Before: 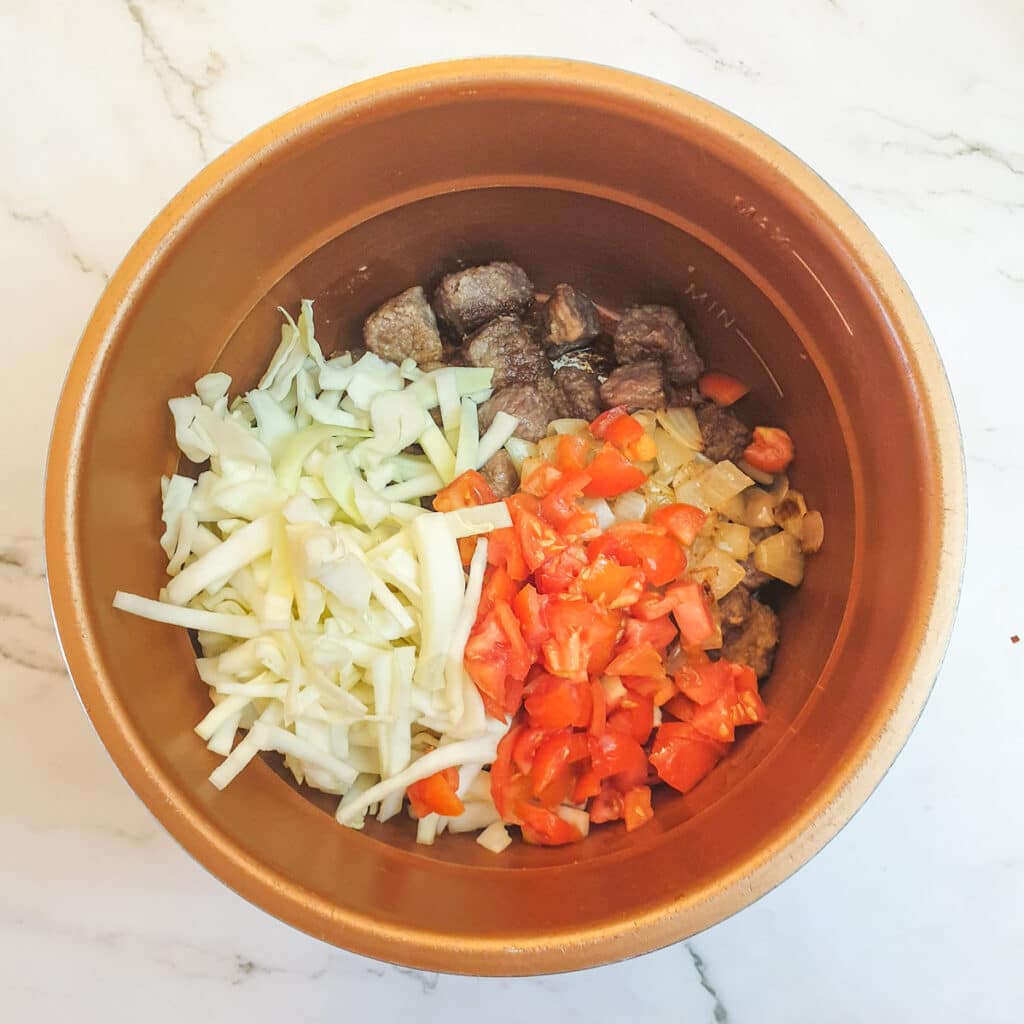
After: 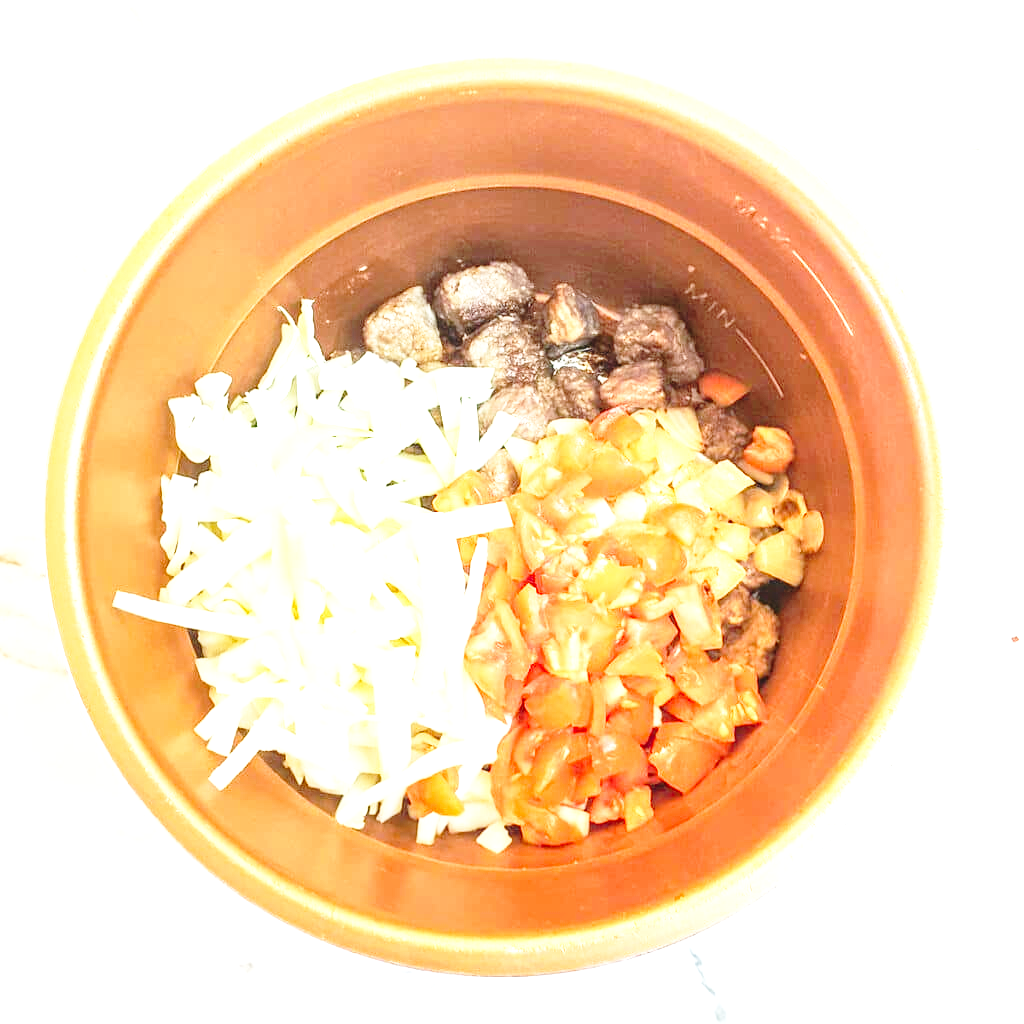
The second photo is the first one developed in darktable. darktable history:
exposure: black level correction 0, exposure 1.107 EV, compensate highlight preservation false
local contrast: on, module defaults
base curve: curves: ch0 [(0, 0) (0.036, 0.037) (0.121, 0.228) (0.46, 0.76) (0.859, 0.983) (1, 1)], preserve colors none
